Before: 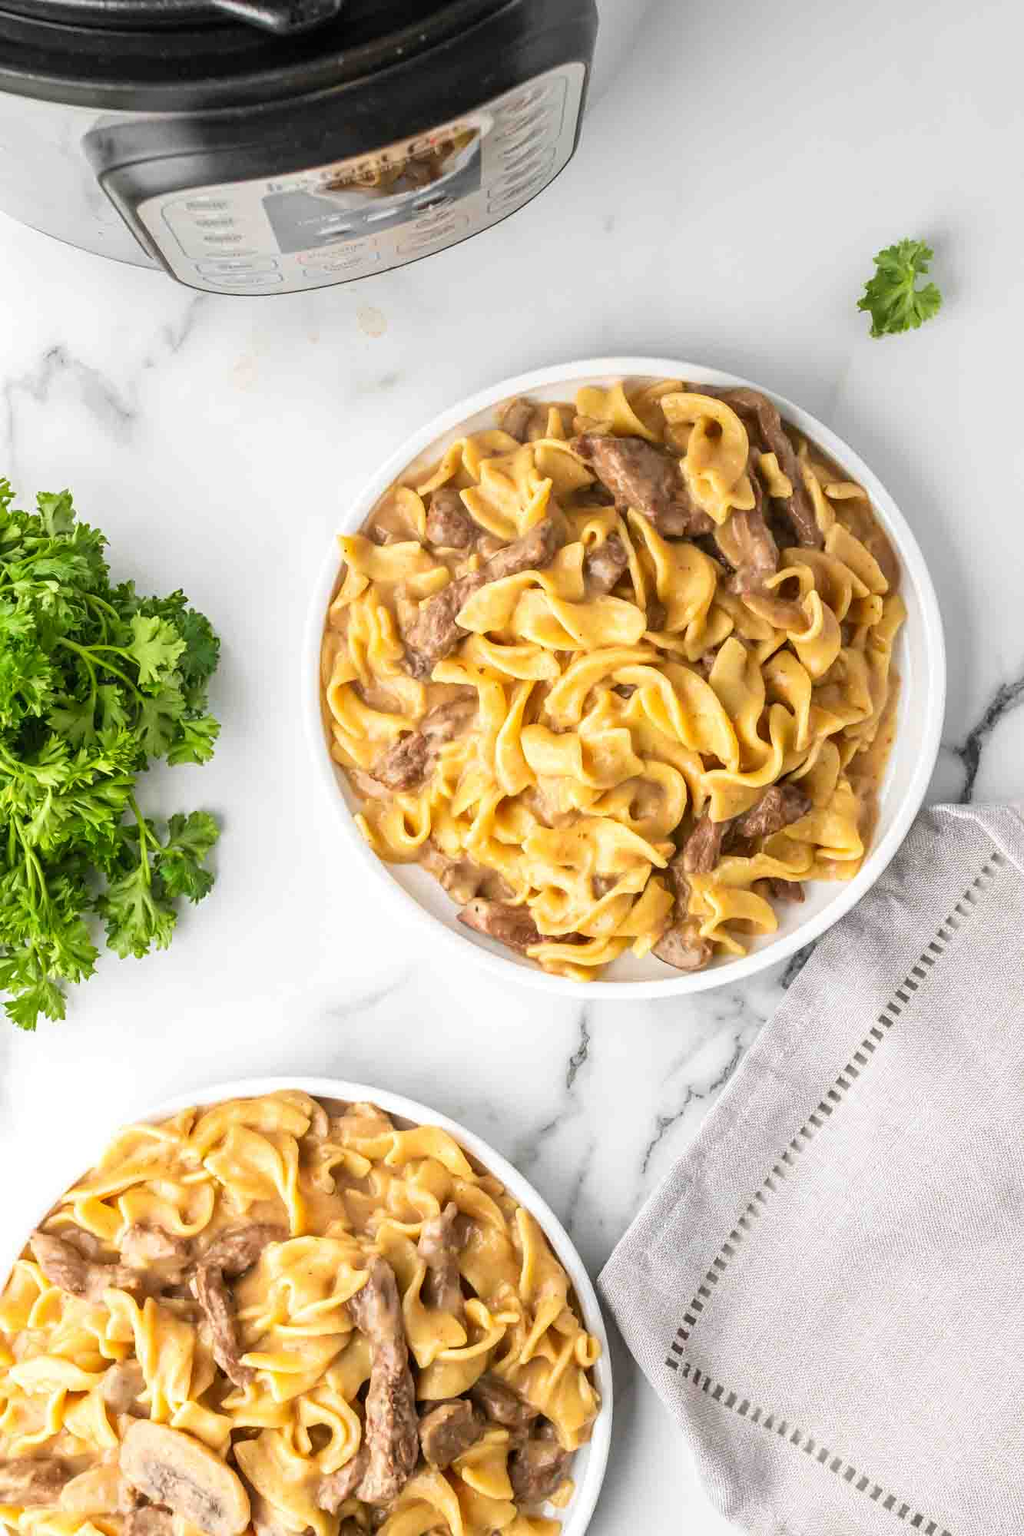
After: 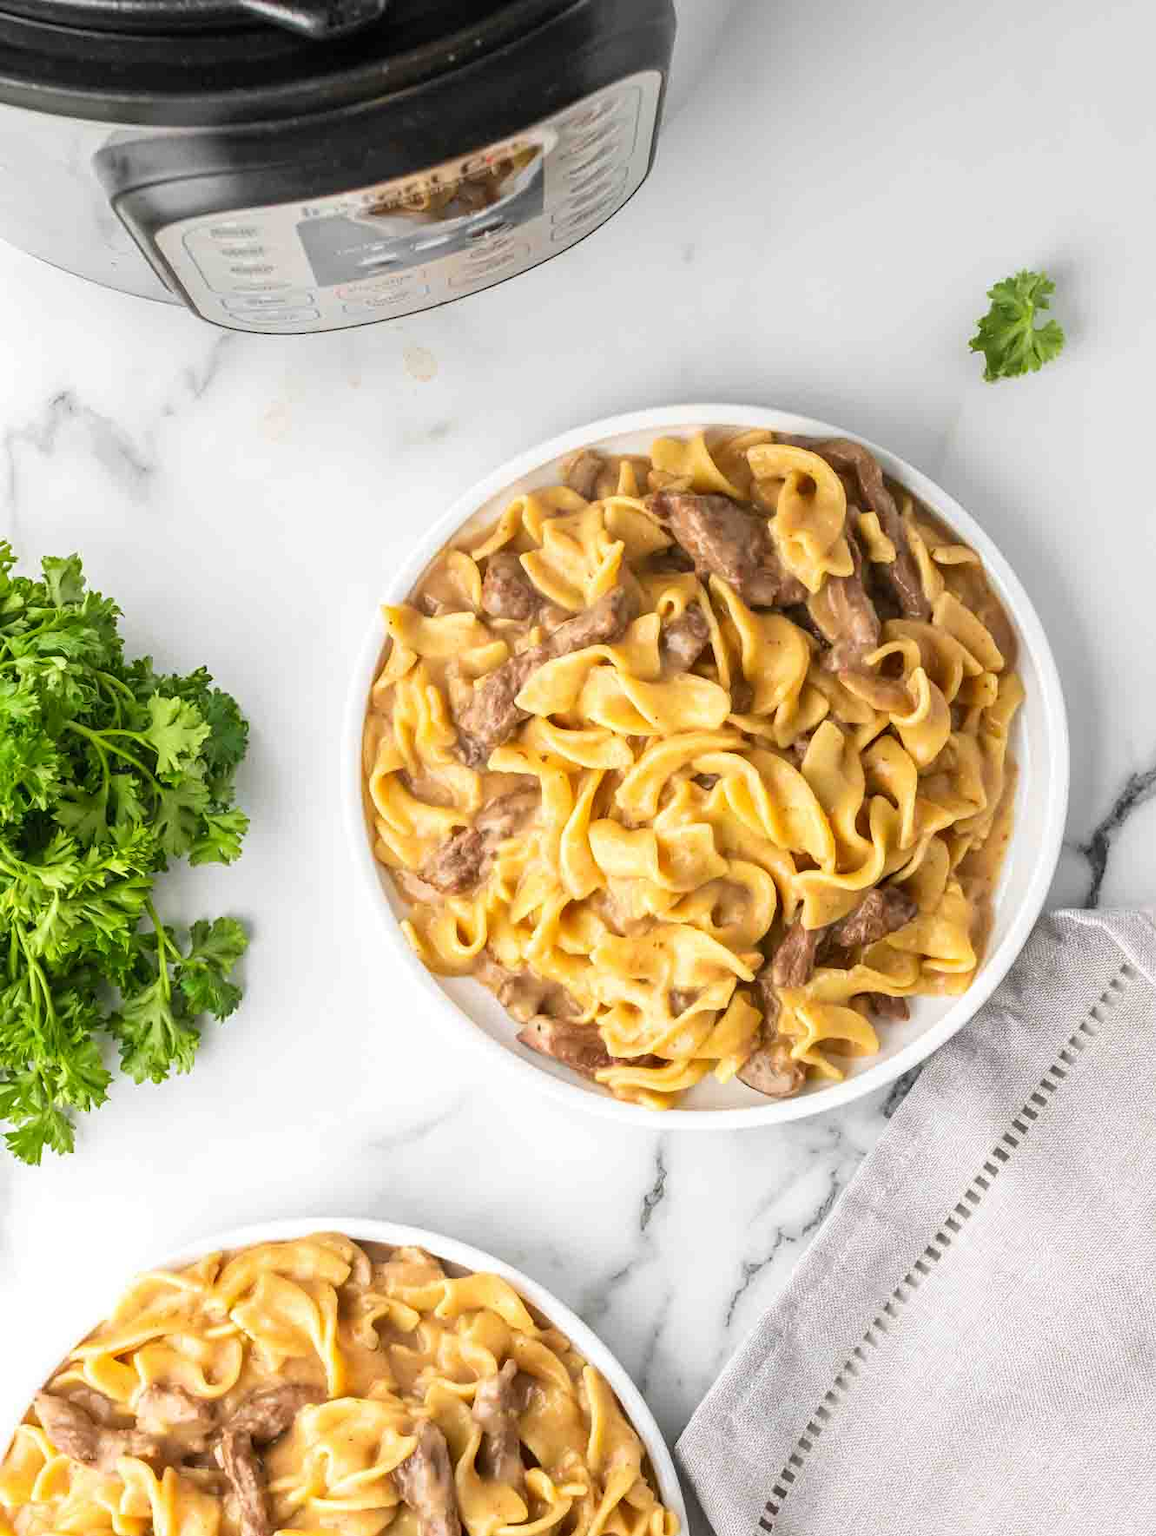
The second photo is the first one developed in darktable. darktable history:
crop and rotate: top 0%, bottom 11.522%
